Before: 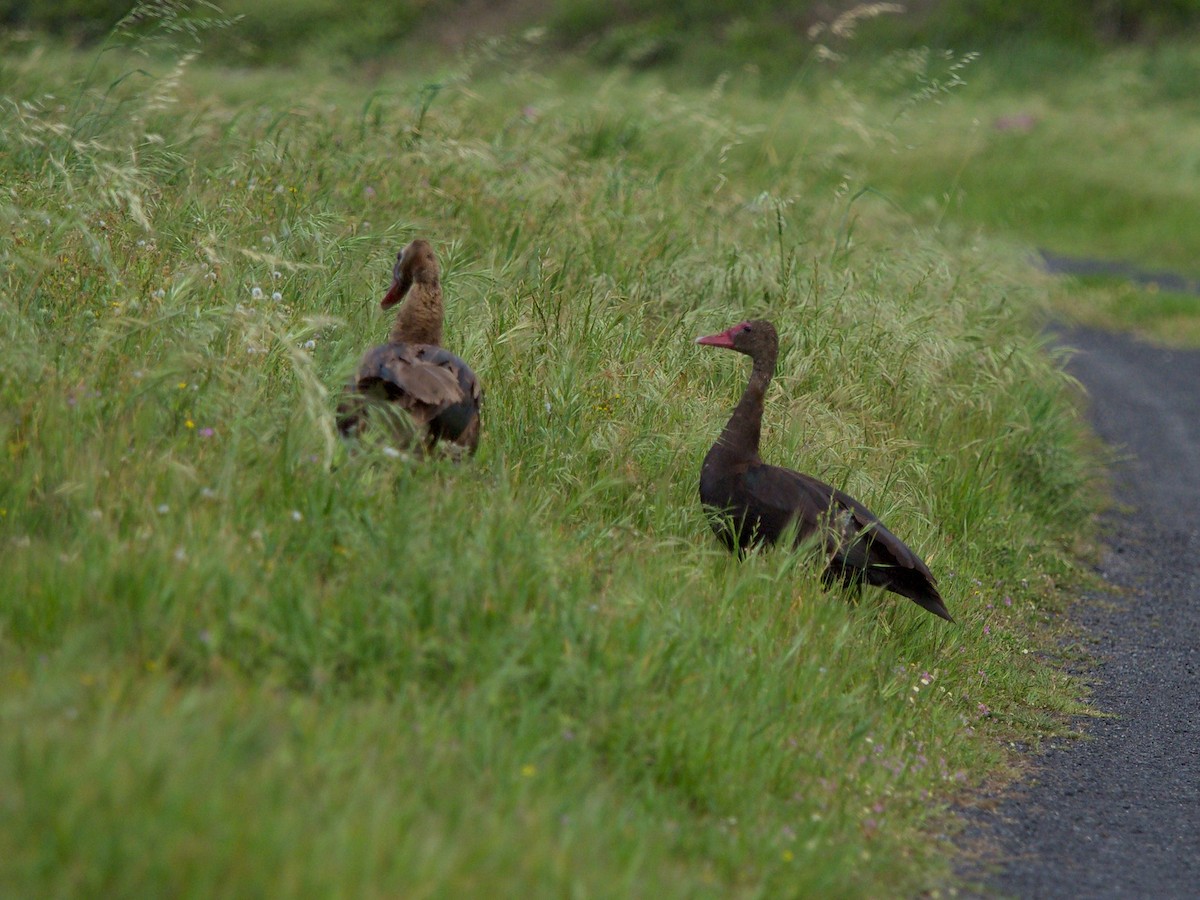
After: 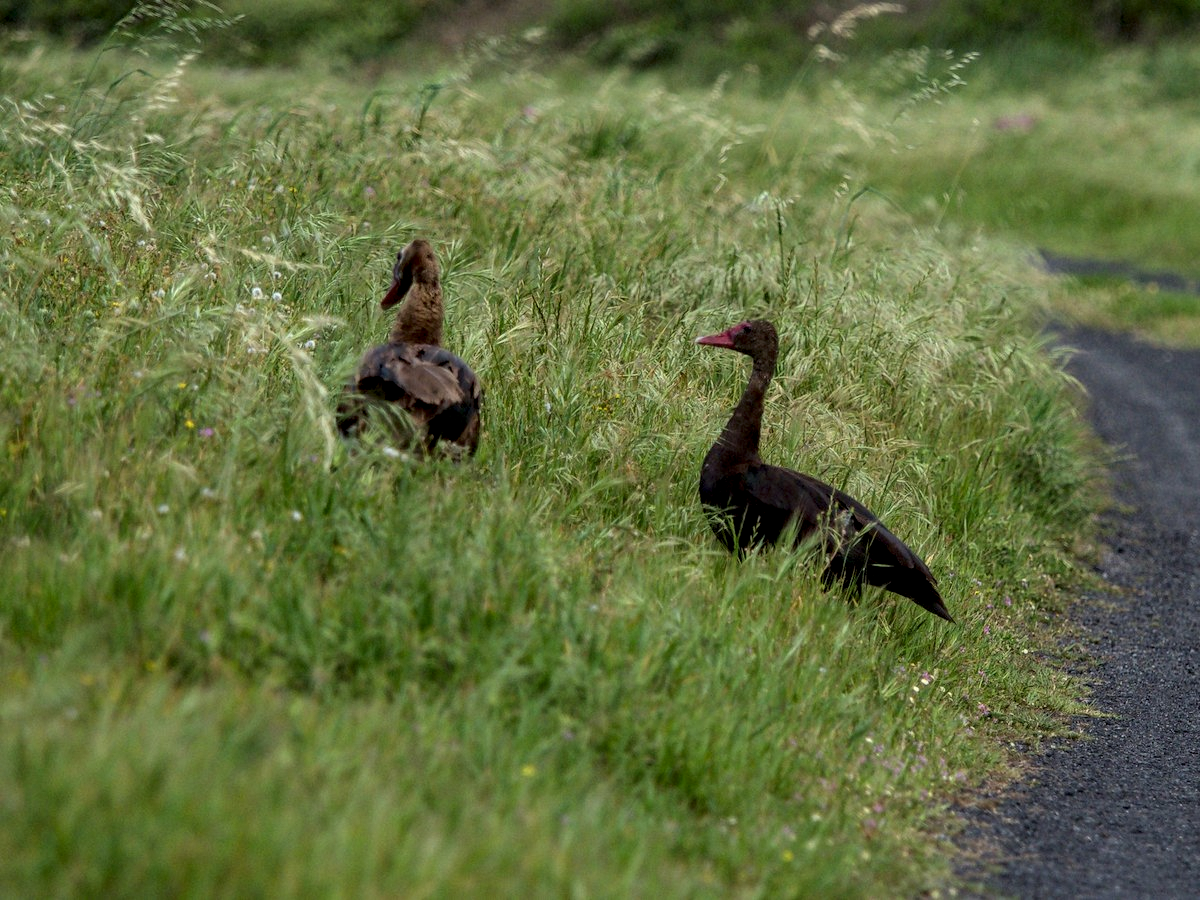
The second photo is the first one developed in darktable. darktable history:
local contrast: highlights 21%, shadows 69%, detail 170%
color zones: curves: ch1 [(0, 0.523) (0.143, 0.545) (0.286, 0.52) (0.429, 0.506) (0.571, 0.503) (0.714, 0.503) (0.857, 0.508) (1, 0.523)]
